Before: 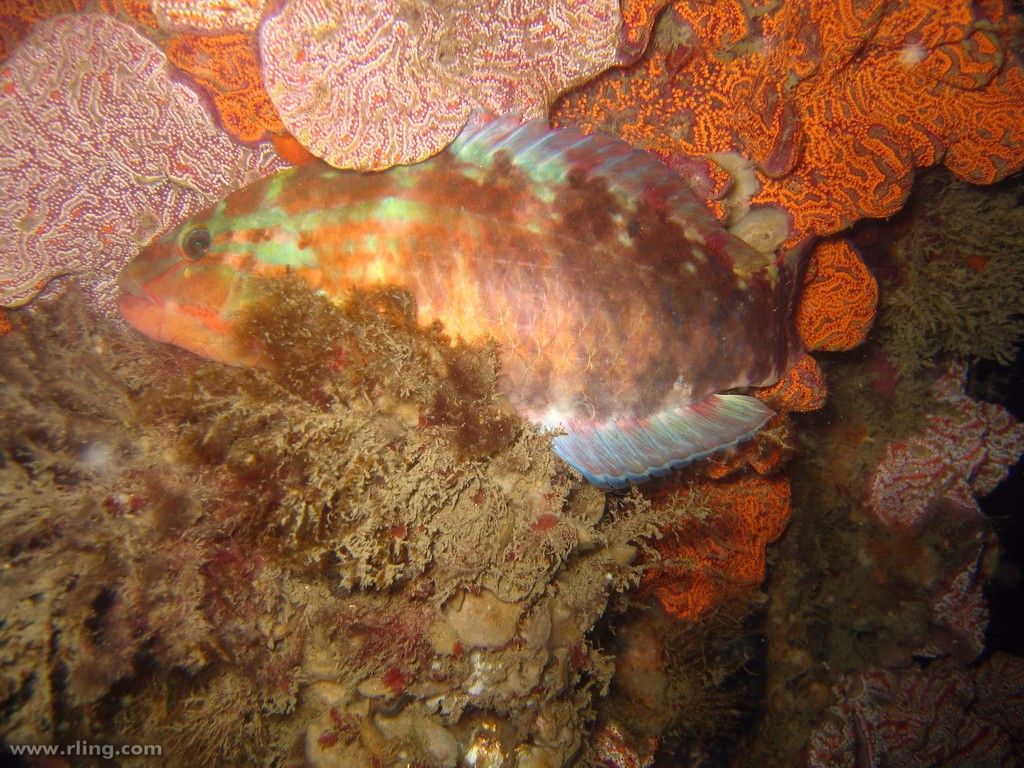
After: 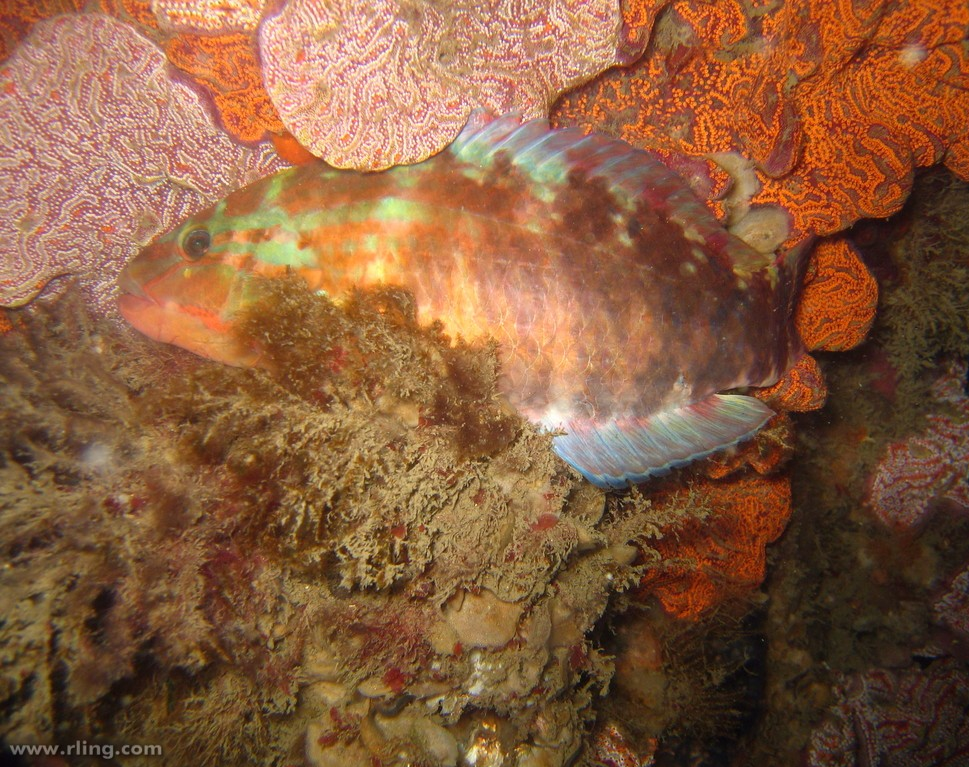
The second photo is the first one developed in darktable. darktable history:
crop and rotate: left 0%, right 5.276%
